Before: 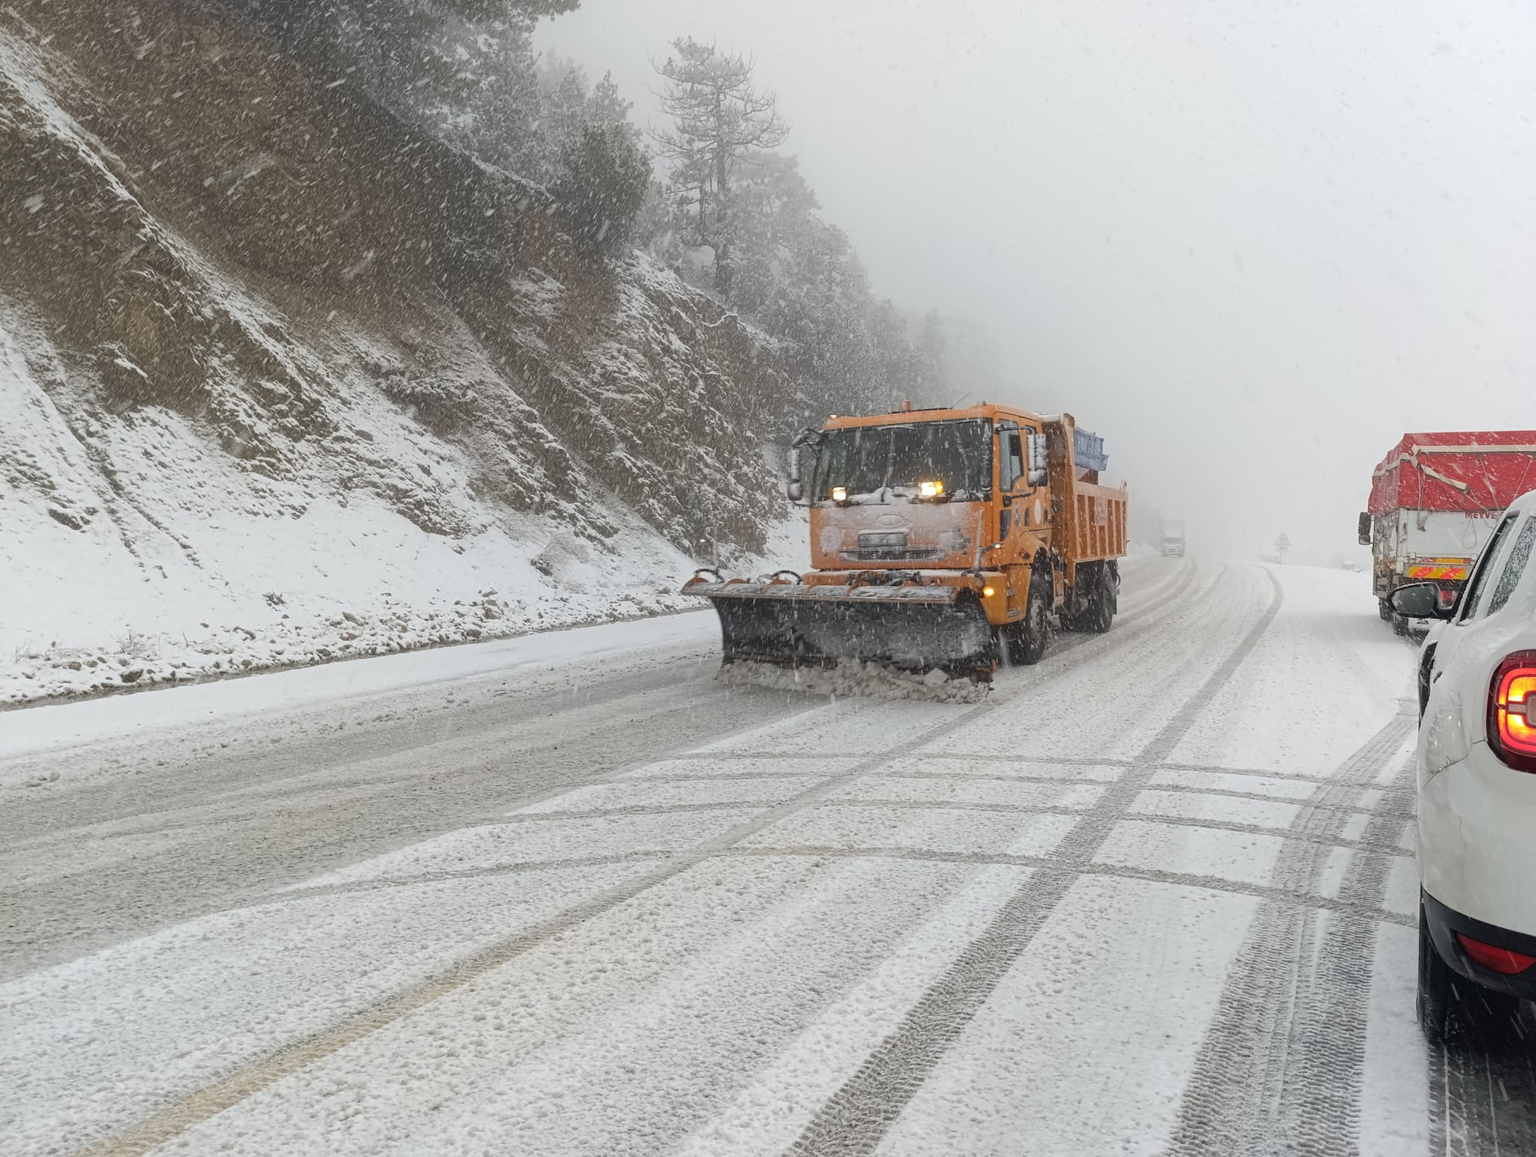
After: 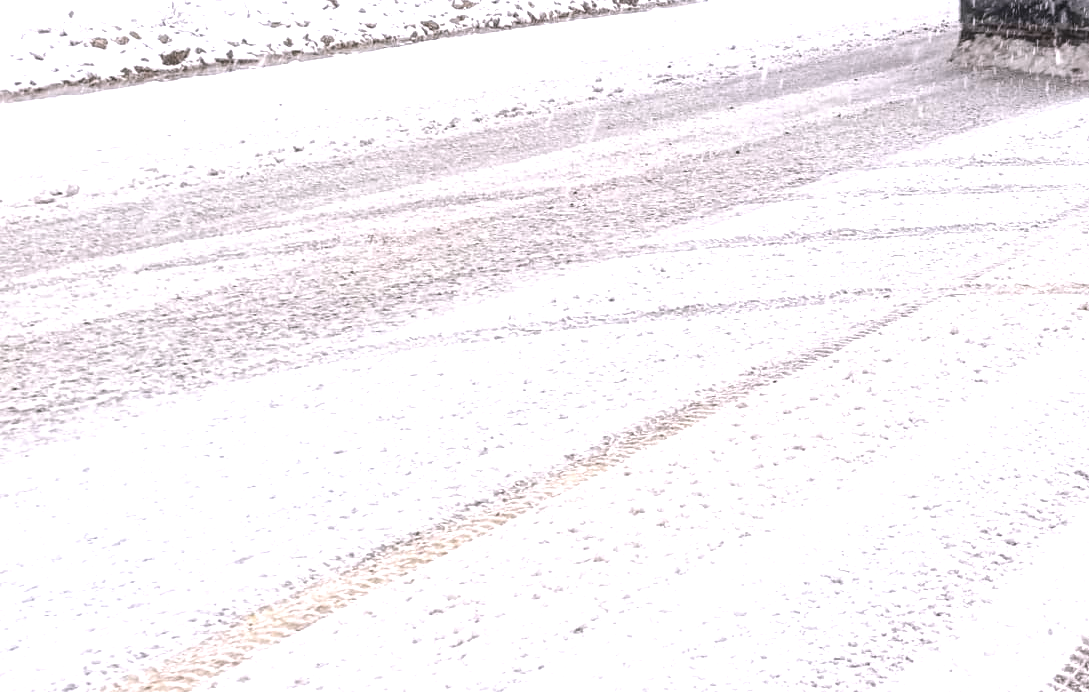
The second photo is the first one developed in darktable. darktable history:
local contrast: detail 140%
tone equalizer: -8 EV -0.417 EV, -7 EV -0.389 EV, -6 EV -0.333 EV, -5 EV -0.222 EV, -3 EV 0.222 EV, -2 EV 0.333 EV, -1 EV 0.389 EV, +0 EV 0.417 EV, edges refinement/feathering 500, mask exposure compensation -1.57 EV, preserve details no
exposure: exposure 0.785 EV, compensate highlight preservation false
white balance: red 1.05, blue 1.072
crop and rotate: top 54.778%, right 46.61%, bottom 0.159%
